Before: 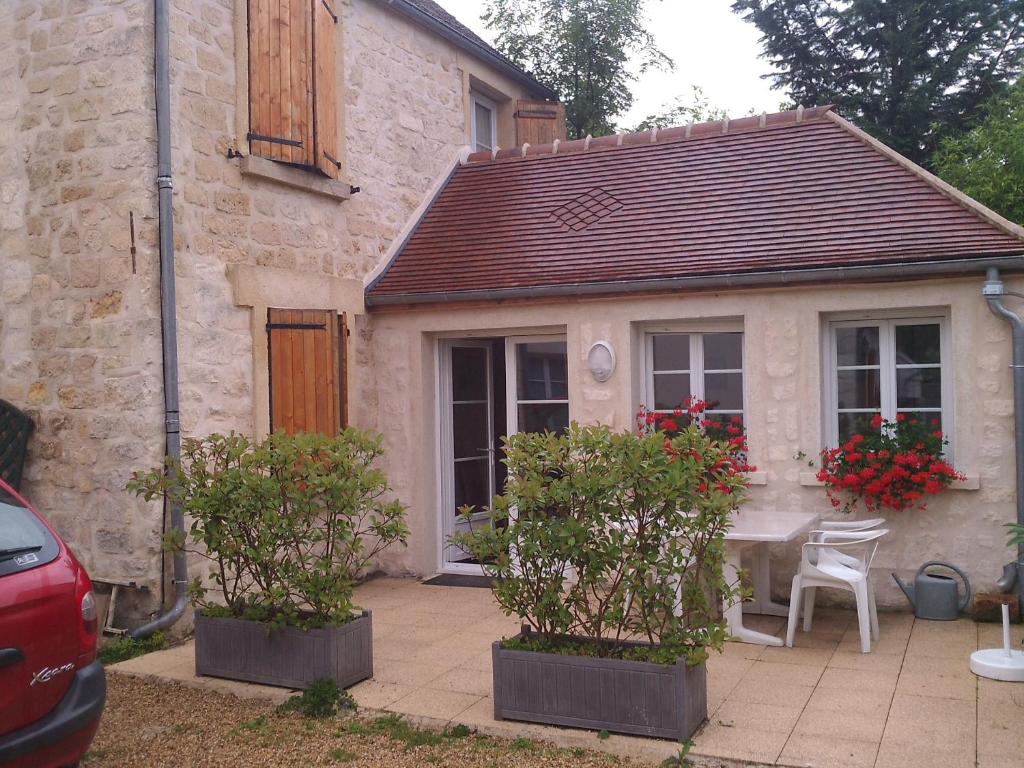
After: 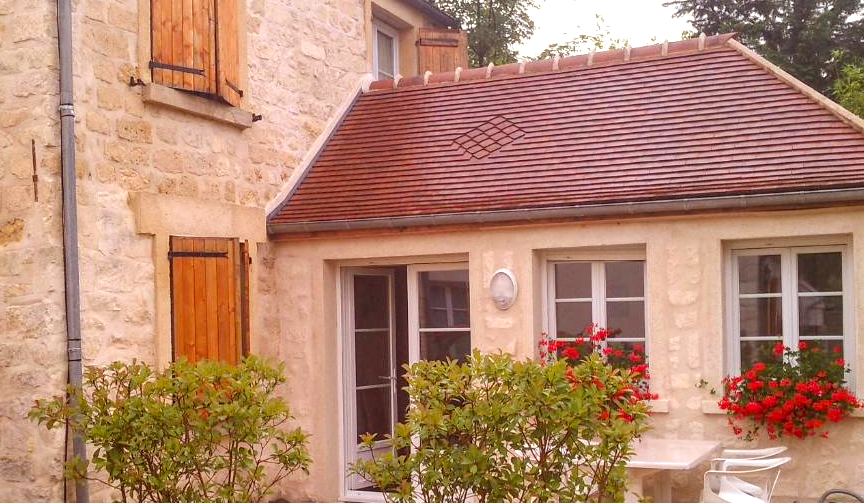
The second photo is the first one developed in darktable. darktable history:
color balance rgb: power › luminance 9.95%, power › chroma 2.811%, power › hue 57.64°, perceptual saturation grading › global saturation -0.069%, perceptual brilliance grading › global brilliance 9.515%, perceptual brilliance grading › shadows 15.597%, global vibrance 20%
crop and rotate: left 9.628%, top 9.398%, right 5.909%, bottom 25.098%
local contrast: on, module defaults
